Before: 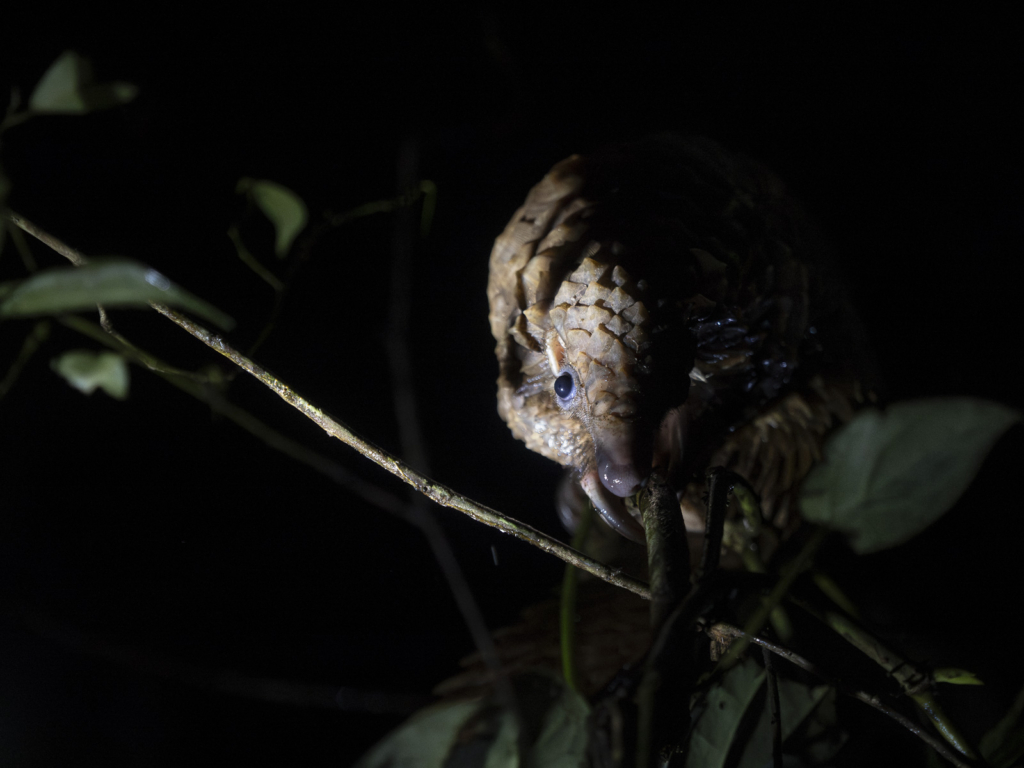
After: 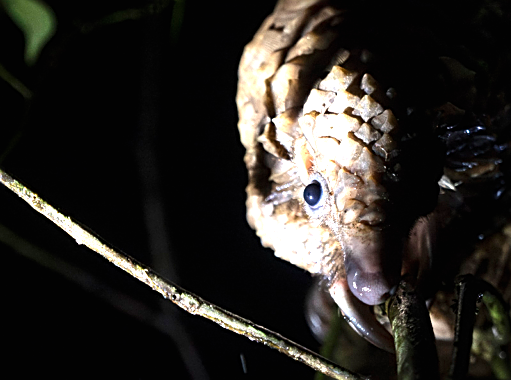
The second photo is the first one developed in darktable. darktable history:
crop: left 24.555%, top 25.113%, right 25.071%, bottom 25.294%
sharpen: on, module defaults
tone equalizer: -8 EV -0.381 EV, -7 EV -0.375 EV, -6 EV -0.303 EV, -5 EV -0.201 EV, -3 EV 0.233 EV, -2 EV 0.334 EV, -1 EV 0.382 EV, +0 EV 0.403 EV, edges refinement/feathering 500, mask exposure compensation -1.57 EV, preserve details no
exposure: black level correction 0, exposure 1.35 EV, compensate highlight preservation false
